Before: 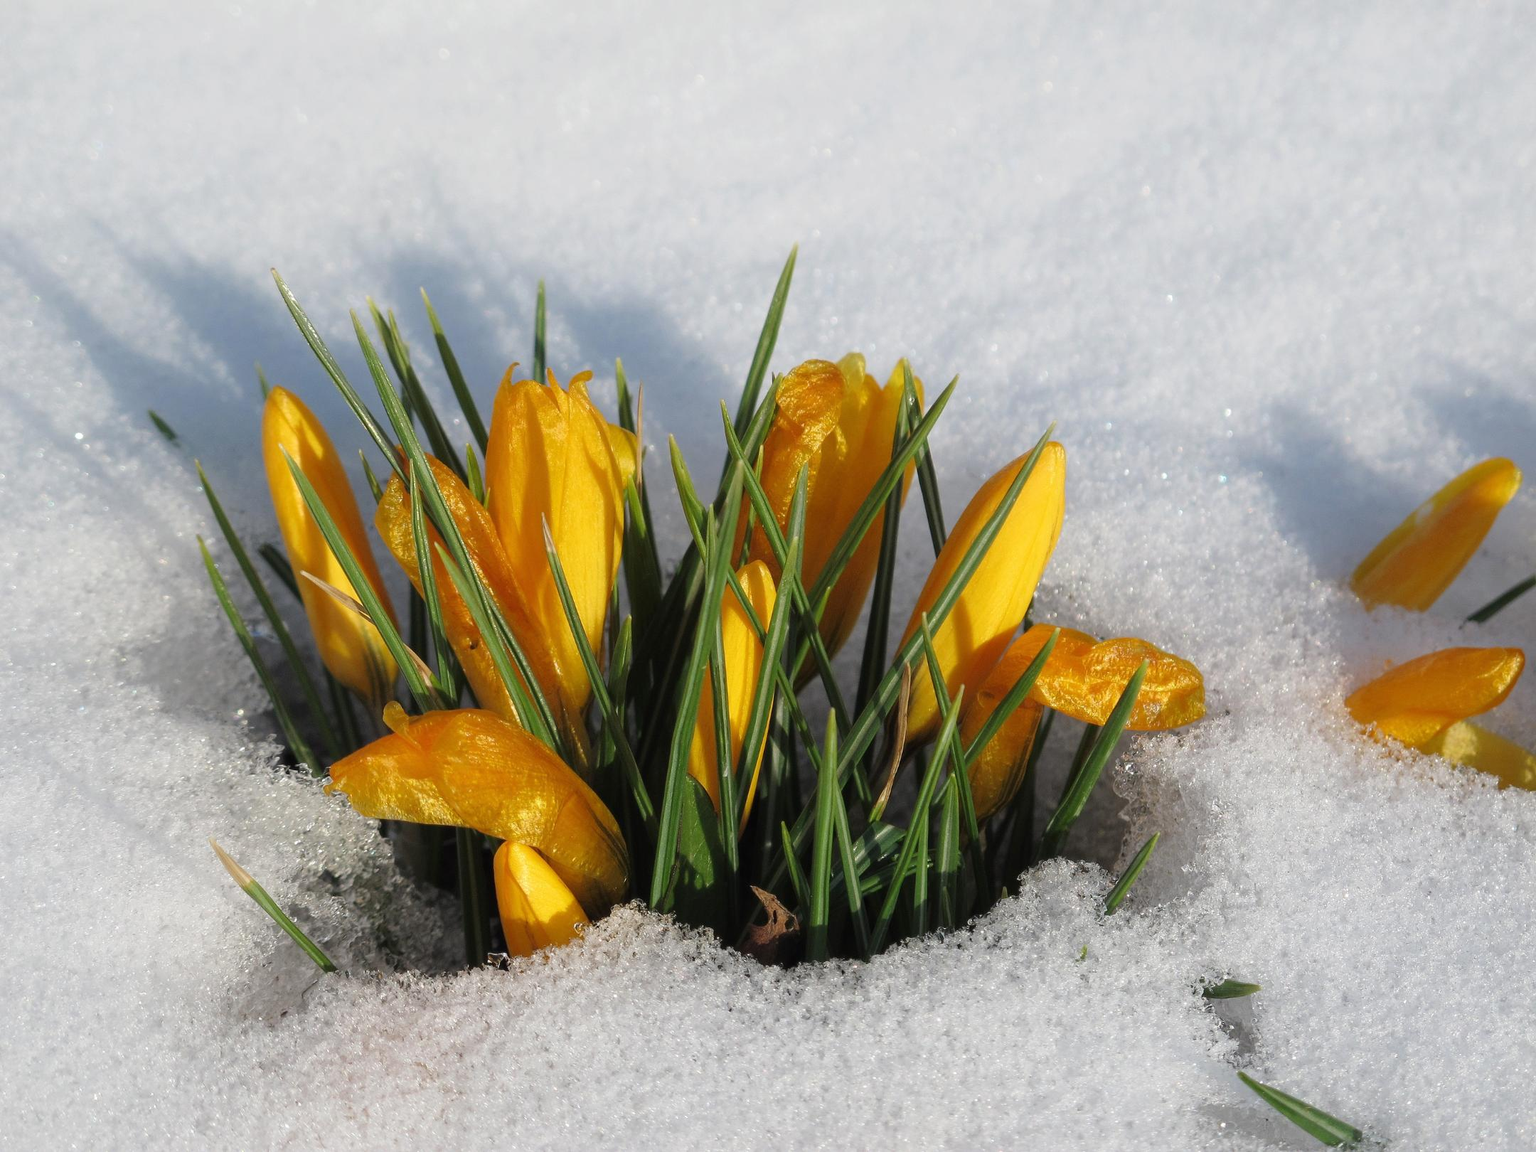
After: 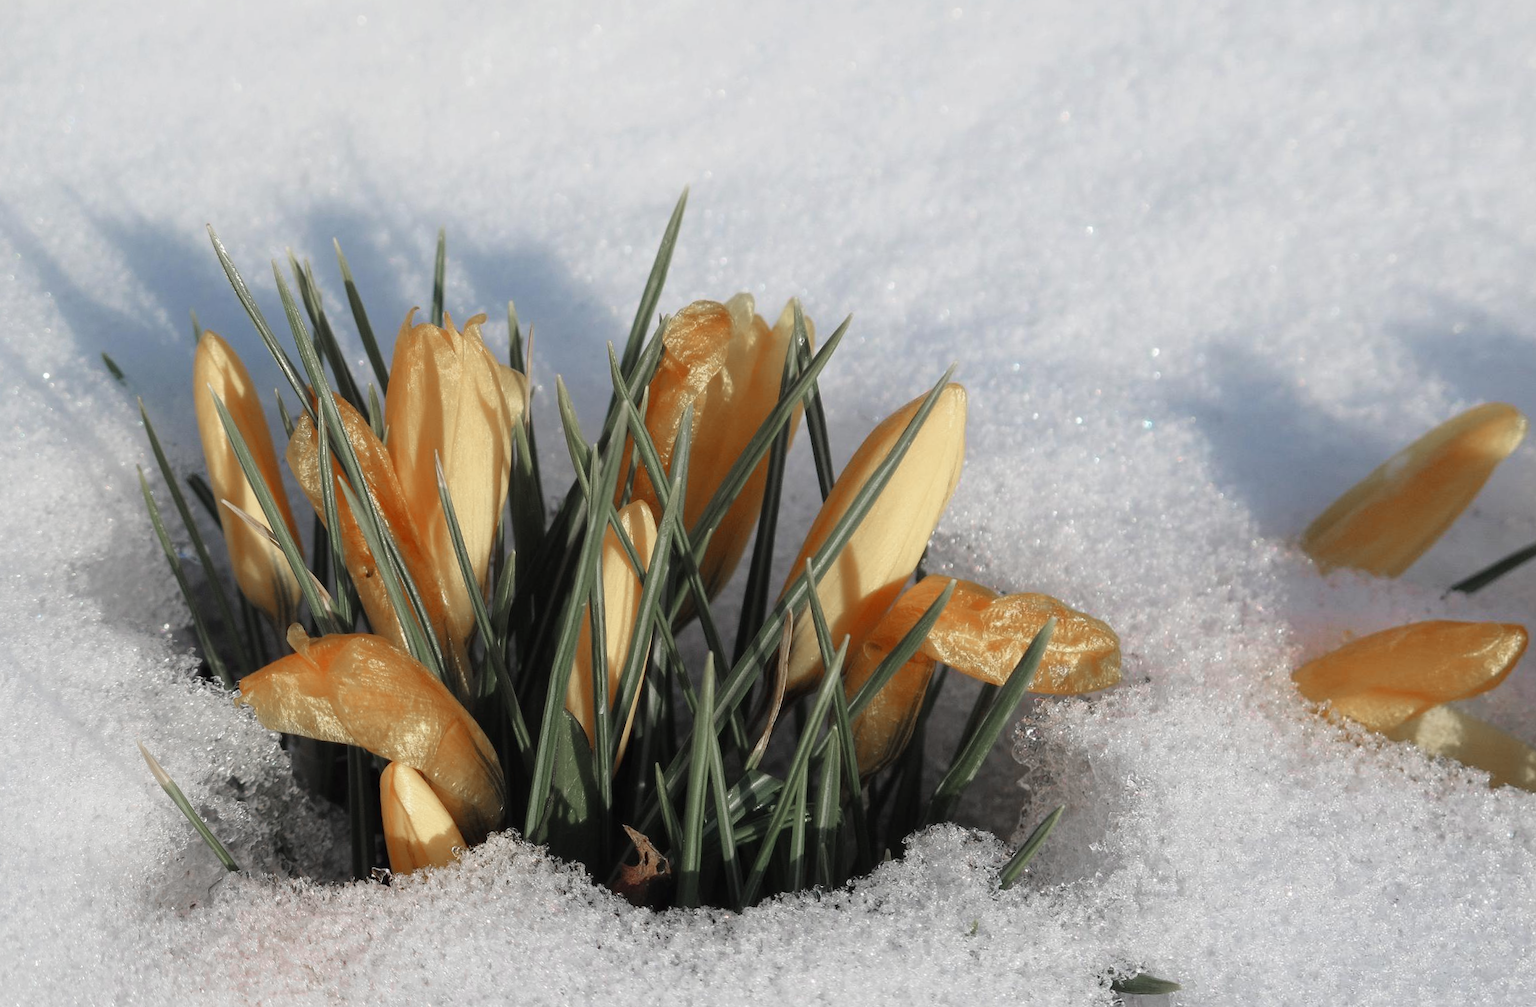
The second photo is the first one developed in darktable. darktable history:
rotate and perspective: rotation 1.69°, lens shift (vertical) -0.023, lens shift (horizontal) -0.291, crop left 0.025, crop right 0.988, crop top 0.092, crop bottom 0.842
color zones: curves: ch1 [(0, 0.708) (0.088, 0.648) (0.245, 0.187) (0.429, 0.326) (0.571, 0.498) (0.714, 0.5) (0.857, 0.5) (1, 0.708)]
